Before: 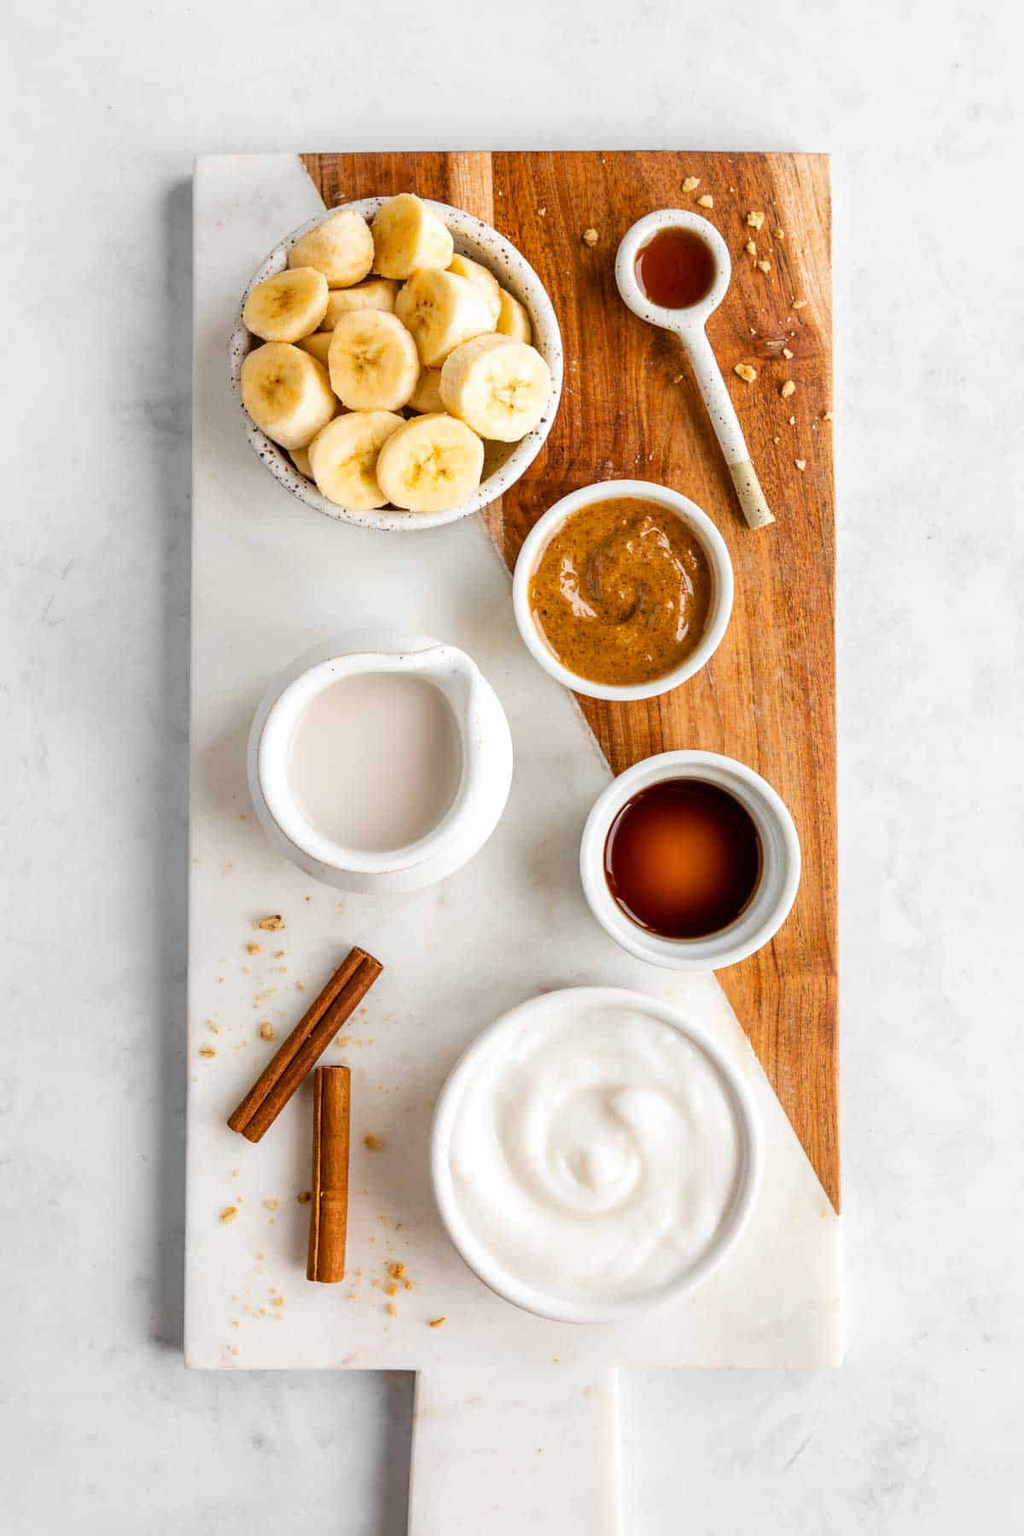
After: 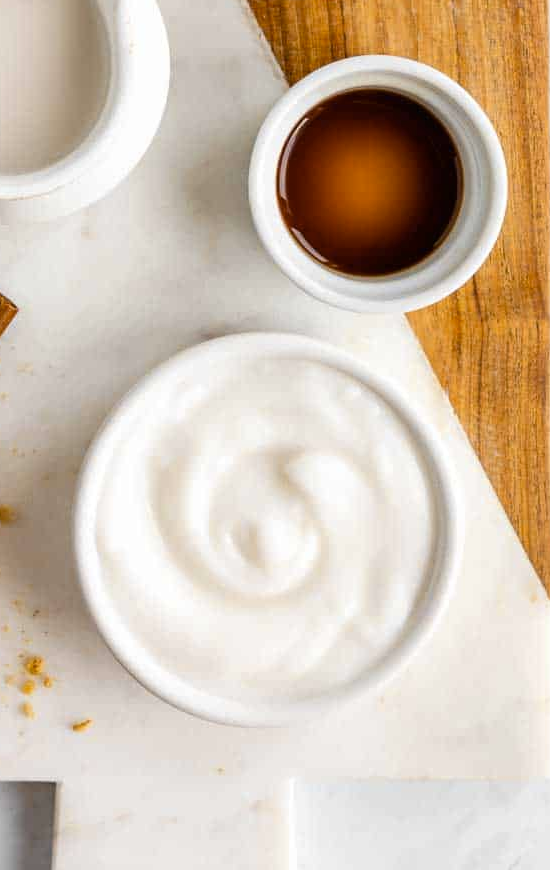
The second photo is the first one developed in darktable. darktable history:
contrast brightness saturation: saturation -0.05
color contrast: green-magenta contrast 0.8, blue-yellow contrast 1.1, unbound 0
crop: left 35.976%, top 45.819%, right 18.162%, bottom 5.807%
